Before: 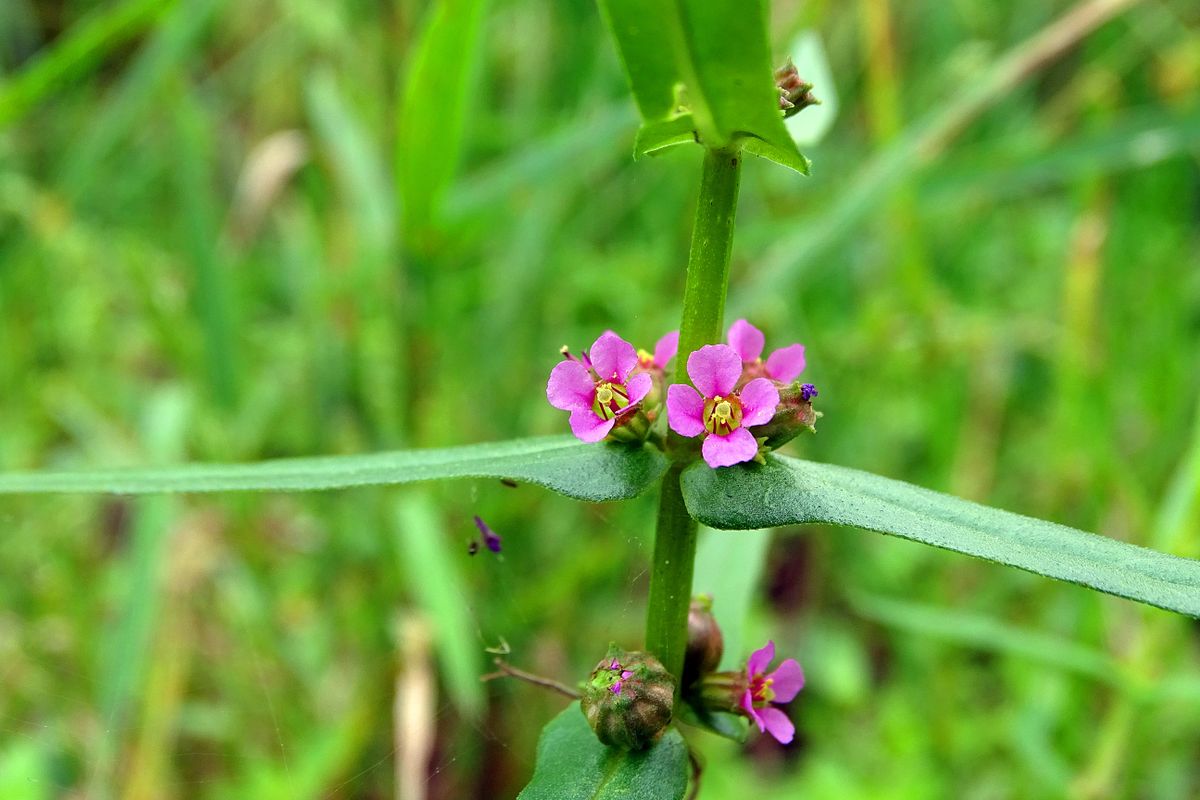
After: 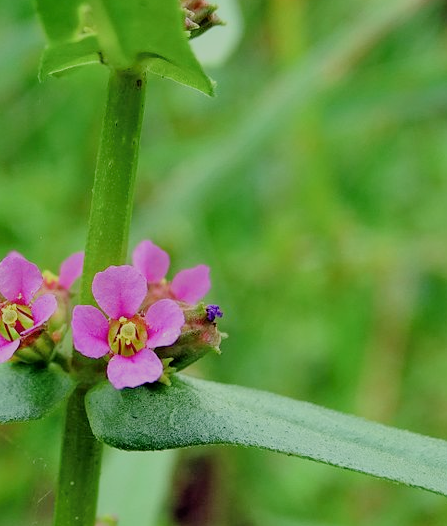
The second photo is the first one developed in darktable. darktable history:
crop and rotate: left 49.607%, top 10.088%, right 13.083%, bottom 24.04%
filmic rgb: black relative exposure -6.55 EV, white relative exposure 4.71 EV, hardness 3.11, contrast 0.802
